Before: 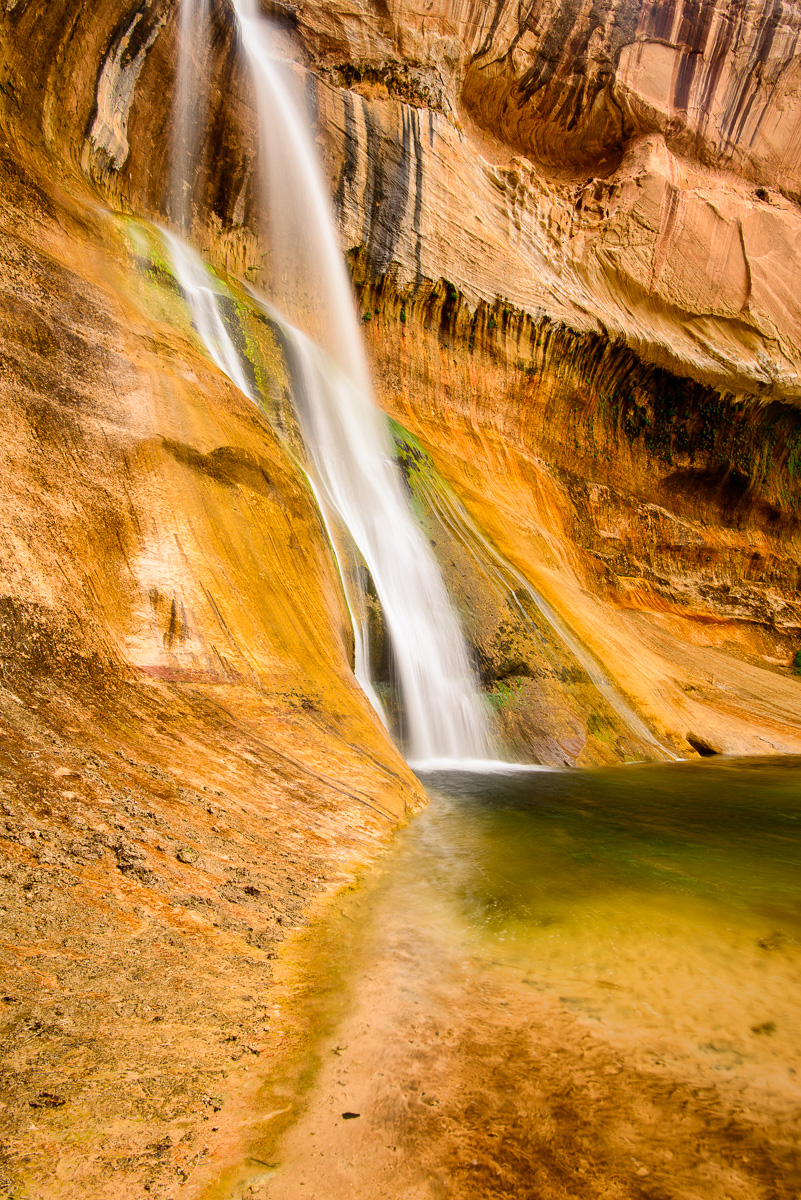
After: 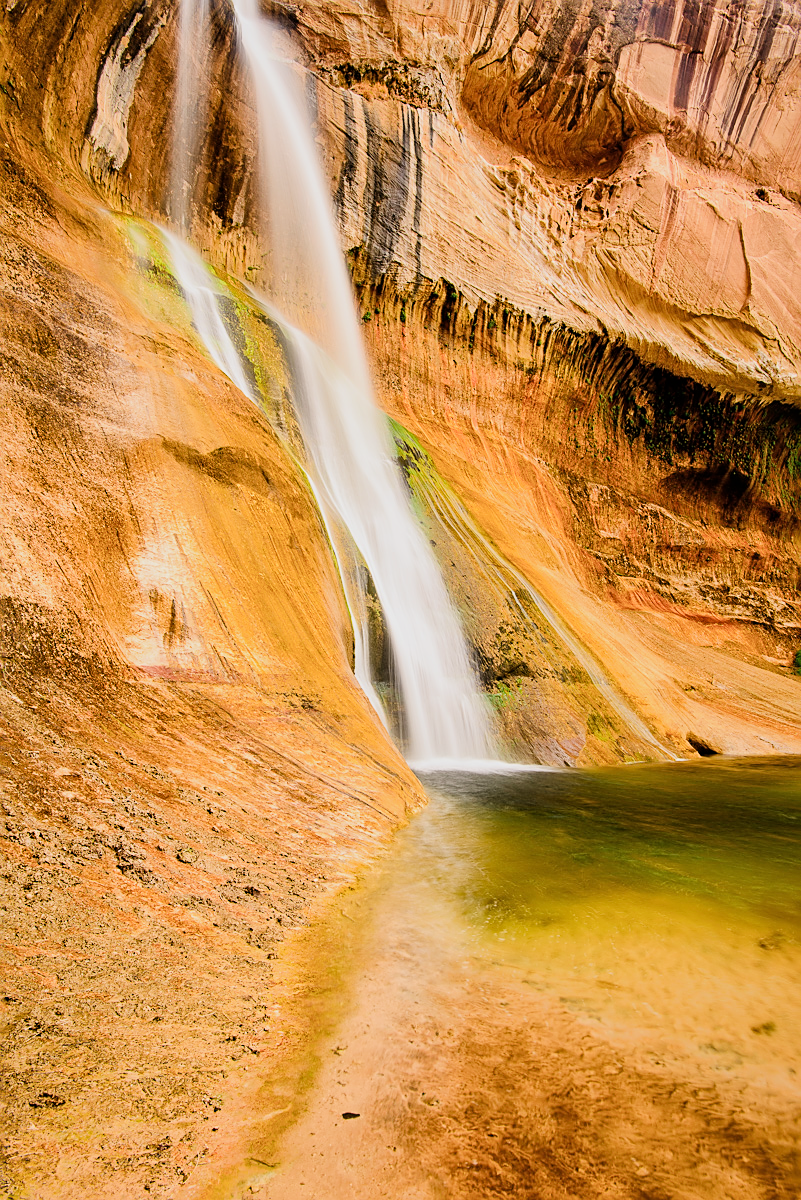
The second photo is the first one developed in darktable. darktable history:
sharpen: on, module defaults
exposure: black level correction 0, exposure 0.68 EV, compensate exposure bias true, compensate highlight preservation false
filmic rgb: black relative exposure -7.65 EV, white relative exposure 4.56 EV, hardness 3.61
